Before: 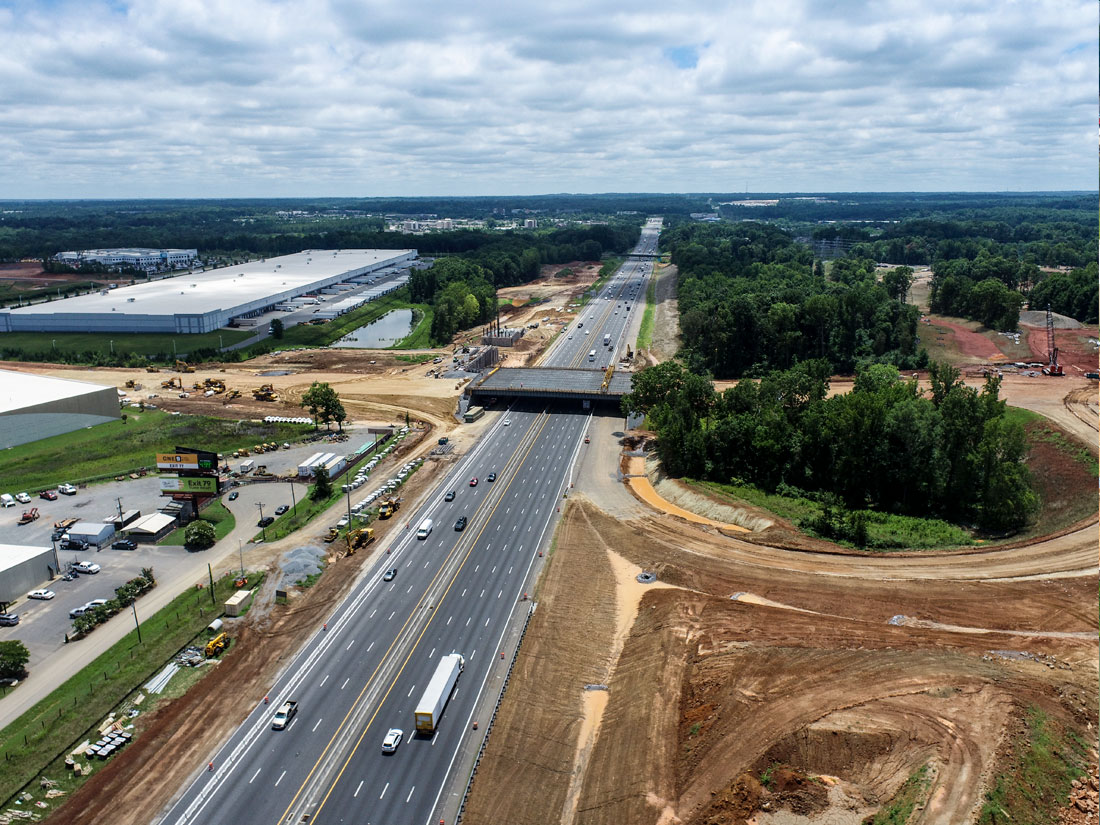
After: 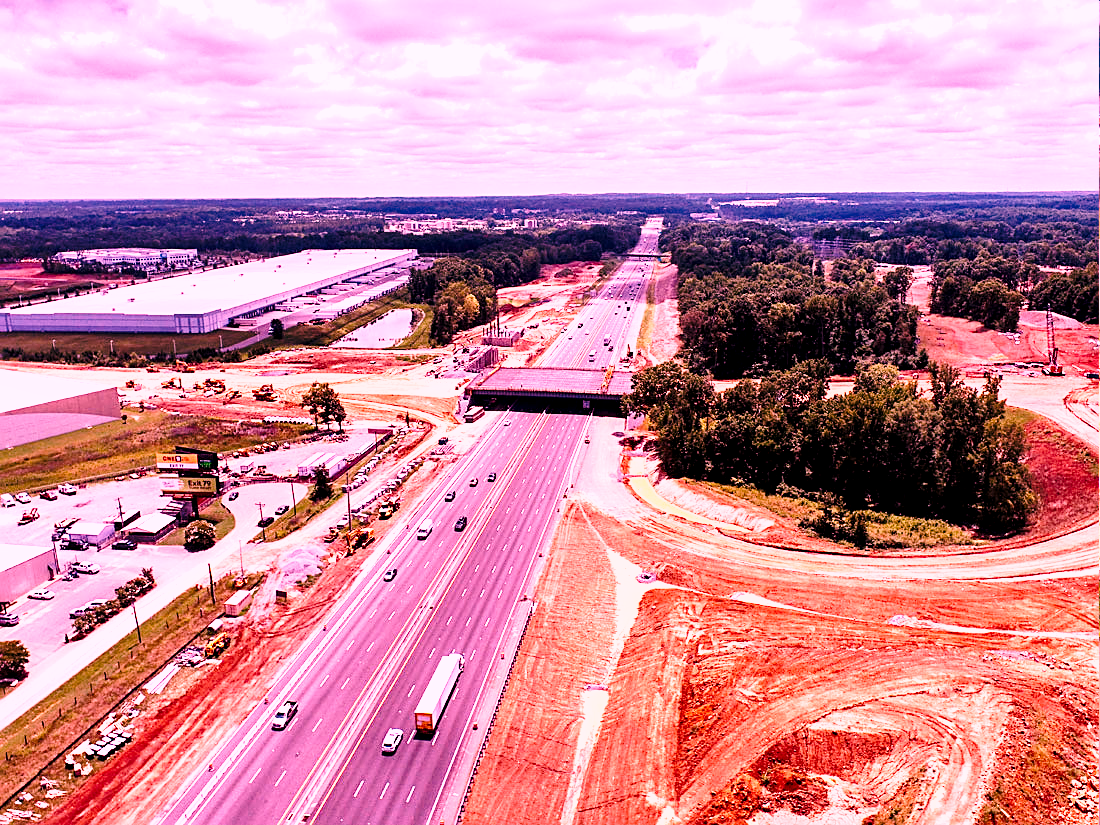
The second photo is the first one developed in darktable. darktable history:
sharpen: on, module defaults
base curve: curves: ch0 [(0, 0) (0.028, 0.03) (0.121, 0.232) (0.46, 0.748) (0.859, 0.968) (1, 1)], preserve colors none
shadows and highlights: low approximation 0.01, soften with gaussian
exposure: black level correction 0.005, exposure 0.014 EV, compensate highlight preservation false
white balance: red 2.322, blue 1.435
graduated density: on, module defaults
